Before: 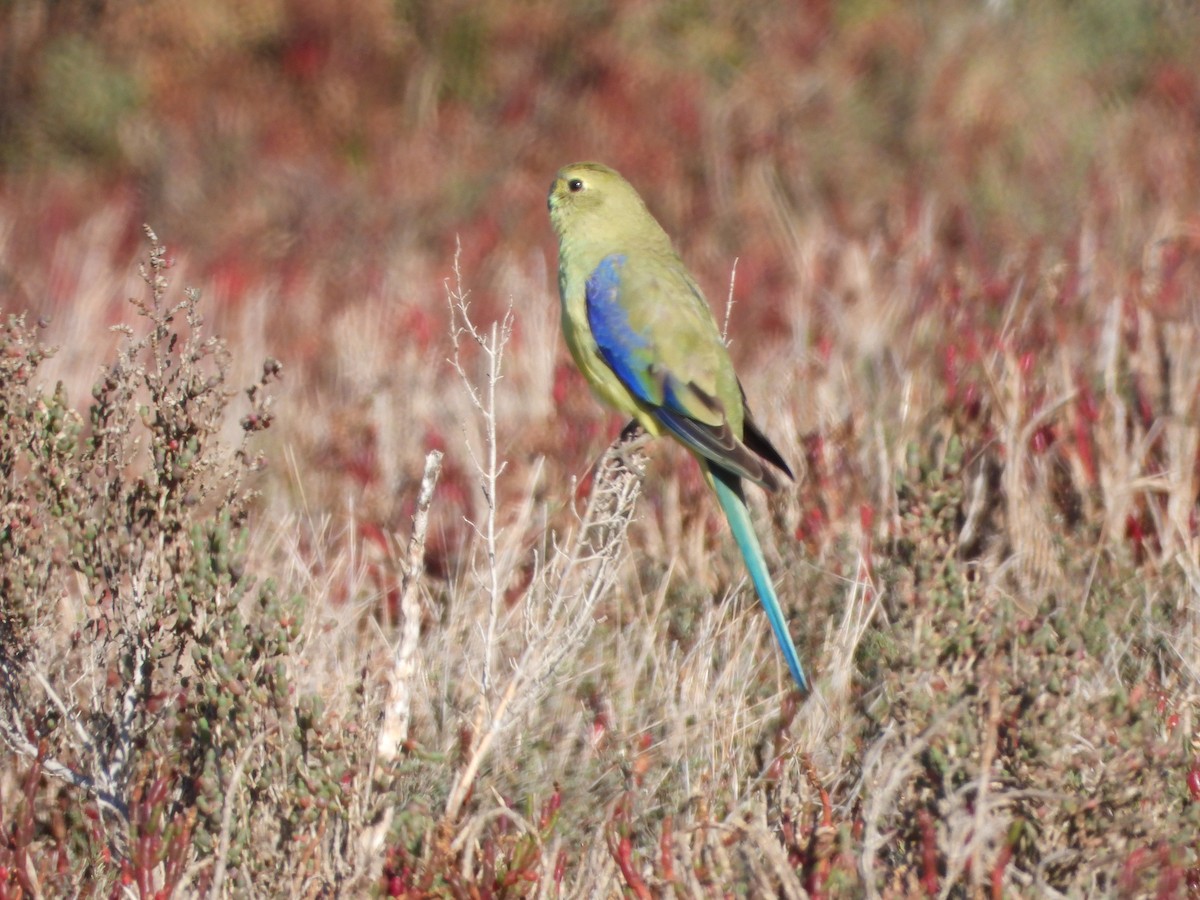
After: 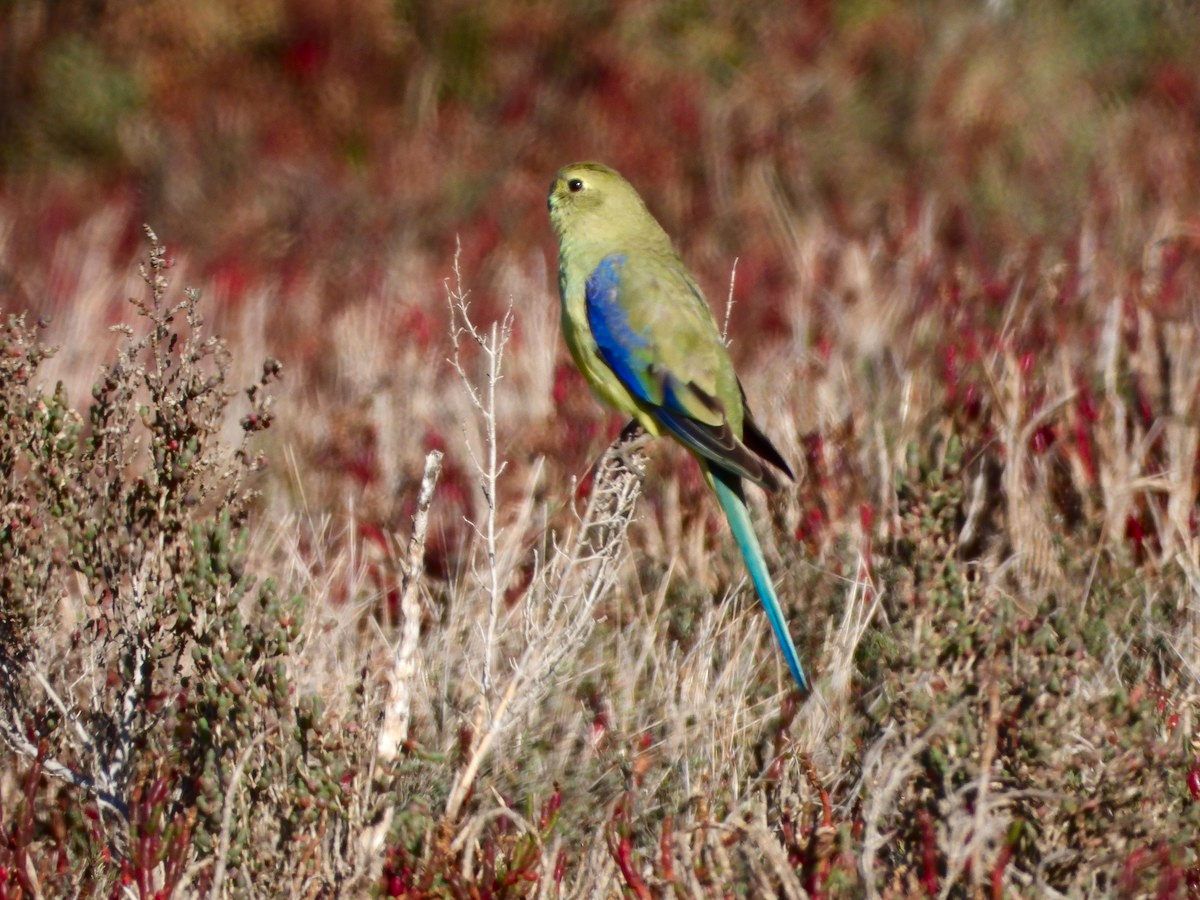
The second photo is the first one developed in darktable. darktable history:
contrast brightness saturation: contrast 0.132, brightness -0.224, saturation 0.144
